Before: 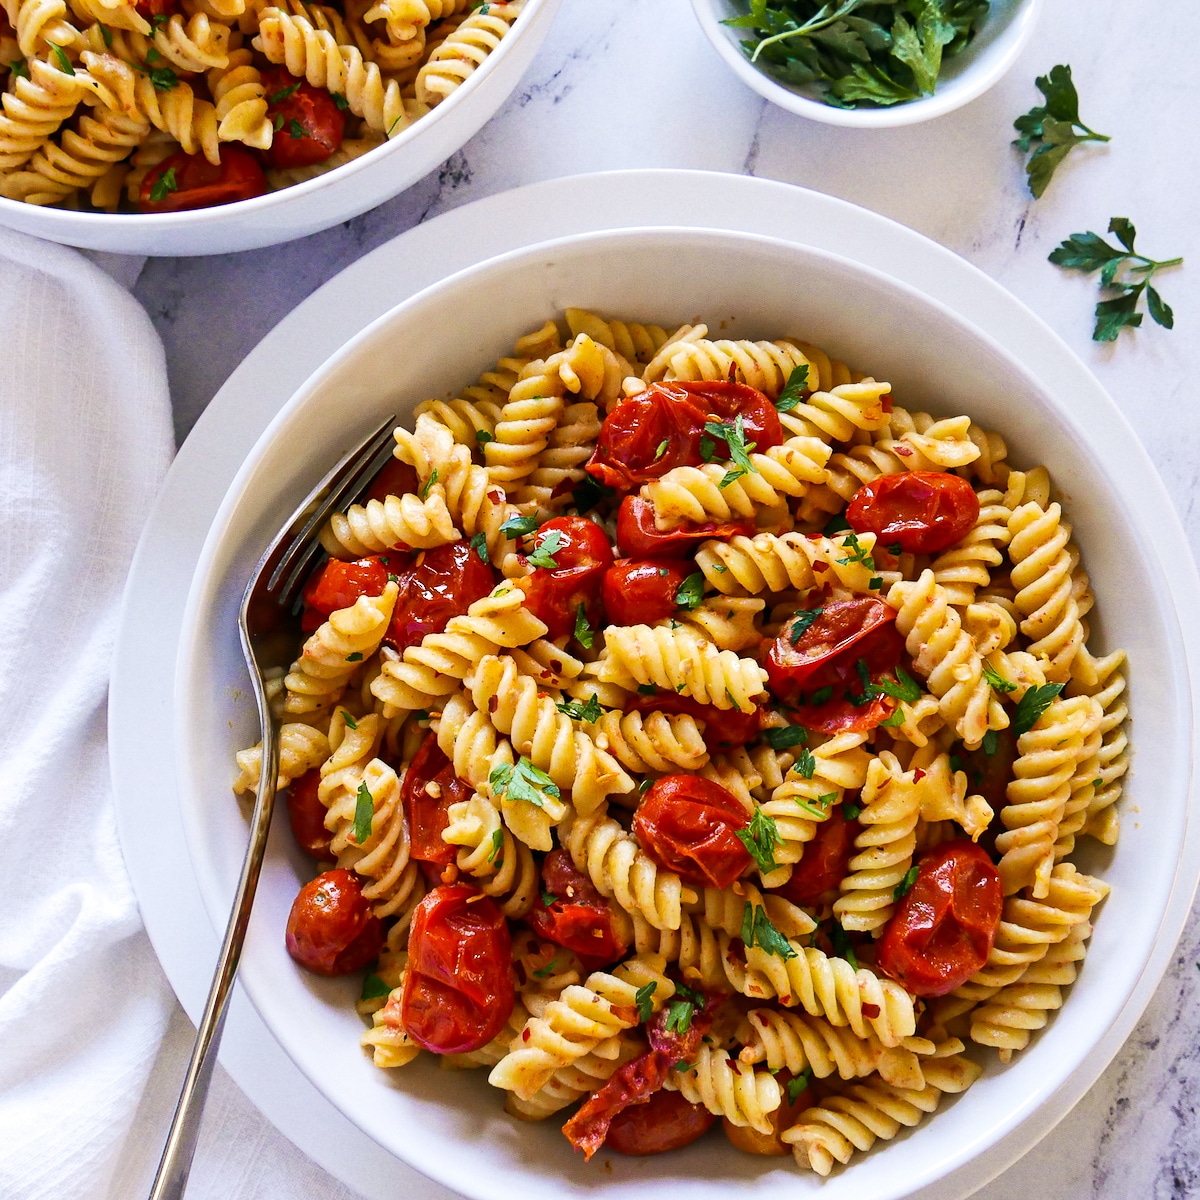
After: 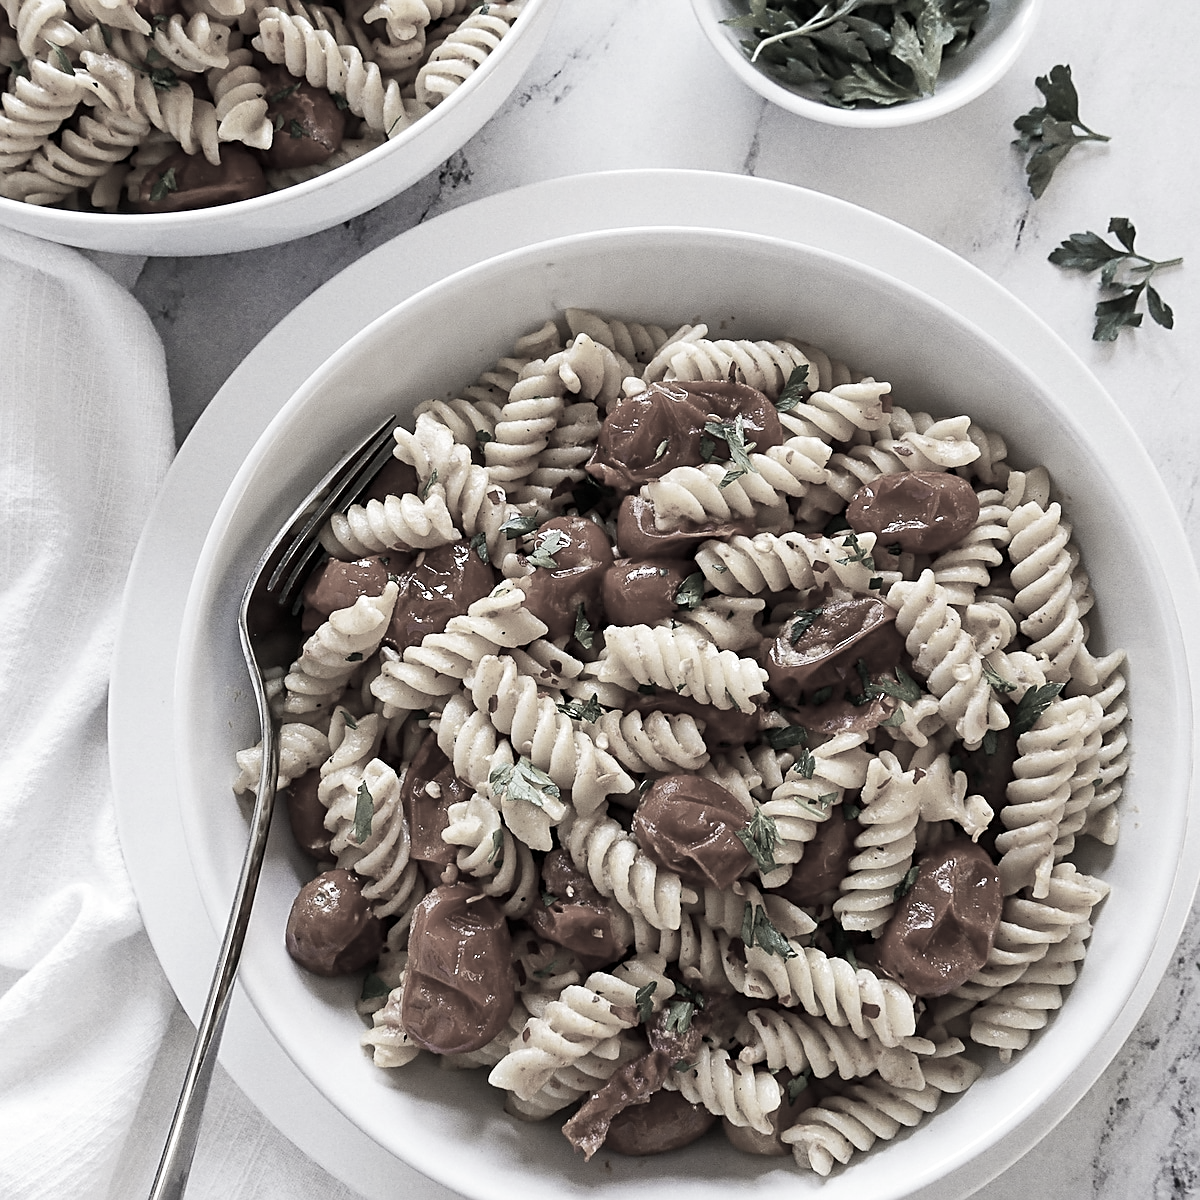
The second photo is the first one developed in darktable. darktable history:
sharpen: on, module defaults
color correction: highlights b* -0.009, saturation 0.152
